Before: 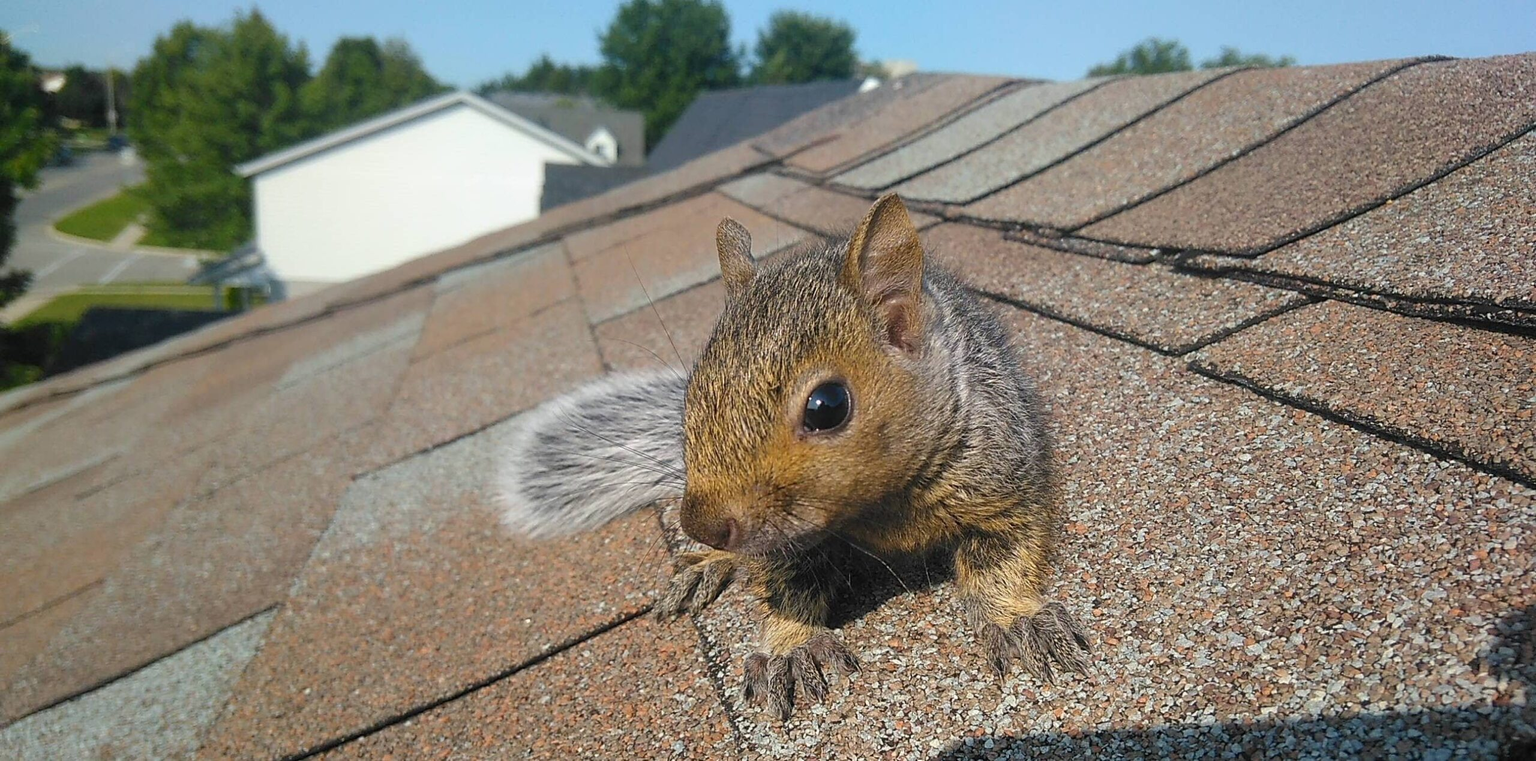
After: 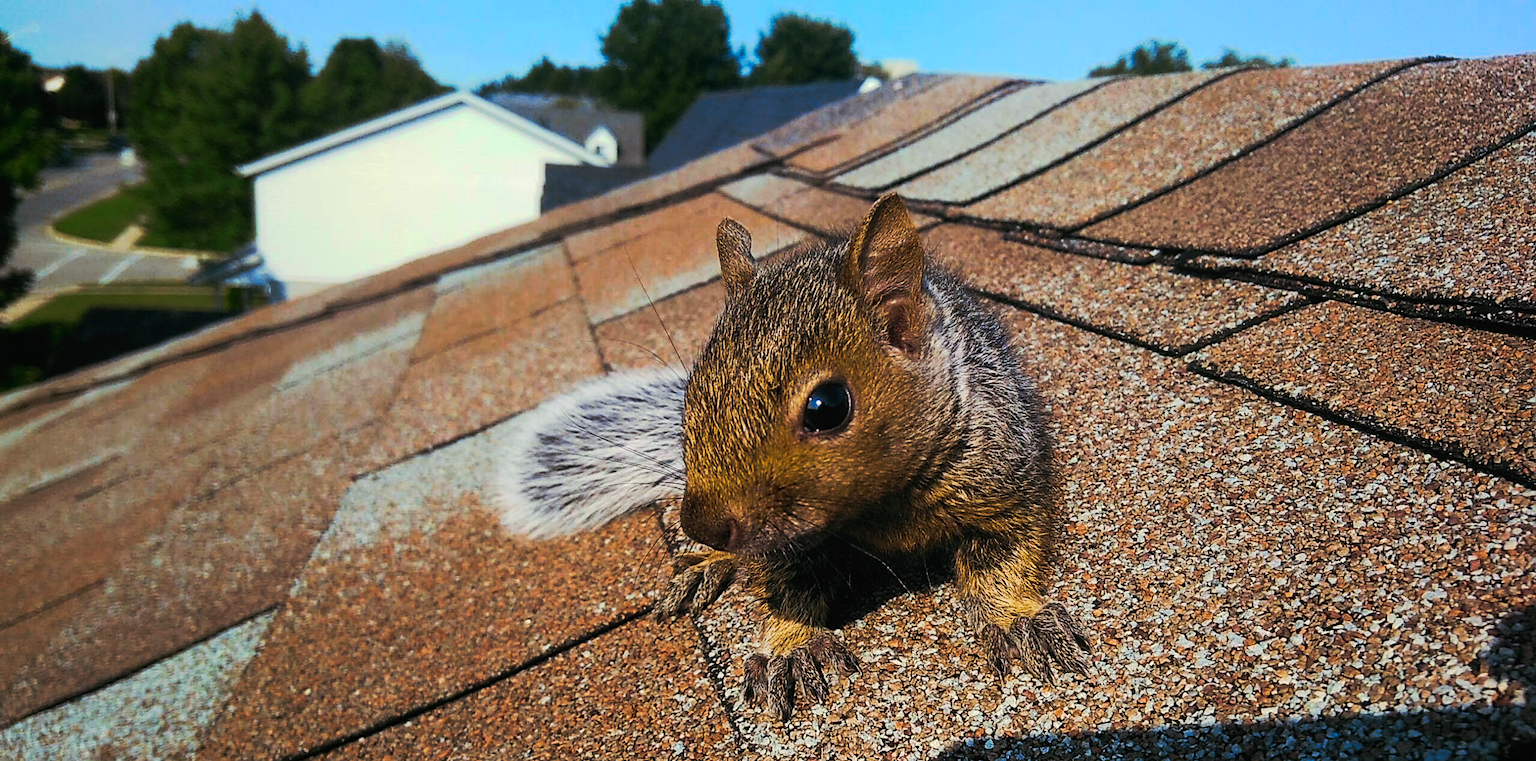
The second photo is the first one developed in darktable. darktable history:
tone curve: curves: ch0 [(0, 0) (0.003, 0.005) (0.011, 0.007) (0.025, 0.009) (0.044, 0.013) (0.069, 0.017) (0.1, 0.02) (0.136, 0.029) (0.177, 0.052) (0.224, 0.086) (0.277, 0.129) (0.335, 0.188) (0.399, 0.256) (0.468, 0.361) (0.543, 0.526) (0.623, 0.696) (0.709, 0.784) (0.801, 0.85) (0.898, 0.882) (1, 1)], preserve colors none
color look up table: target L [99.89, 72.82, 93, 88.56, 84.57, 57.18, 57.7, 56.33, 53.78, 54.54, 42.64, 41.46, 37.43, 12.61, 201.82, 83.73, 57.72, 51.76, 51.32, 56.43, 49.05, 42.52, 37.62, 30.78, 4.962, 68.99, 62.92, 61.85, 56.16, 53.99, 55.66, 58.14, 48.98, 51.28, 49.25, 39.78, 26.69, 35.85, 14.74, 6.356, 90.83, 93.45, 83.35, 74.01, 65.54, 68.51, 57.27, 54.9, 35.08], target a [-30.38, -27.92, -100.09, -77.67, -77.07, -10.71, -26.33, -8.741, -23.33, -20.1, -28.49, -8.18, -25.77, -22.07, 0, 40.14, 9.528, 7.489, 19.97, 53.14, 34.42, 36.33, 7.48, 24.01, 23.1, 53.93, 50.5, 70.58, 13.2, 12.61, 17.97, 65.68, 36.58, 40.53, 46.75, 11.1, 38.34, 37.59, 0.642, 27.69, -13.55, -85.33, -60.77, -14.99, -9.75, -22.72, 4.593, -14.55, -11.39], target b [57.25, 46.22, 41.55, 58.22, 27.76, 32.14, 29.91, 21.13, 24.44, 8.177, 33.77, 35.44, 19.27, 19.99, -0.001, 13.77, 36.19, 32.55, 15.67, 2.721, 43.98, 27.52, 2.865, 32.36, -1.678, -56.08, -67.72, -68.69, -80.1, -3.662, -52.69, -75.74, -13.57, -24.23, -90.06, -30.1, -2.113, -50.9, -8.247, -26.51, -16.83, -13.63, -36.33, -4.646, -65.54, -56.63, -74.75, -5.084, -12.53], num patches 49
